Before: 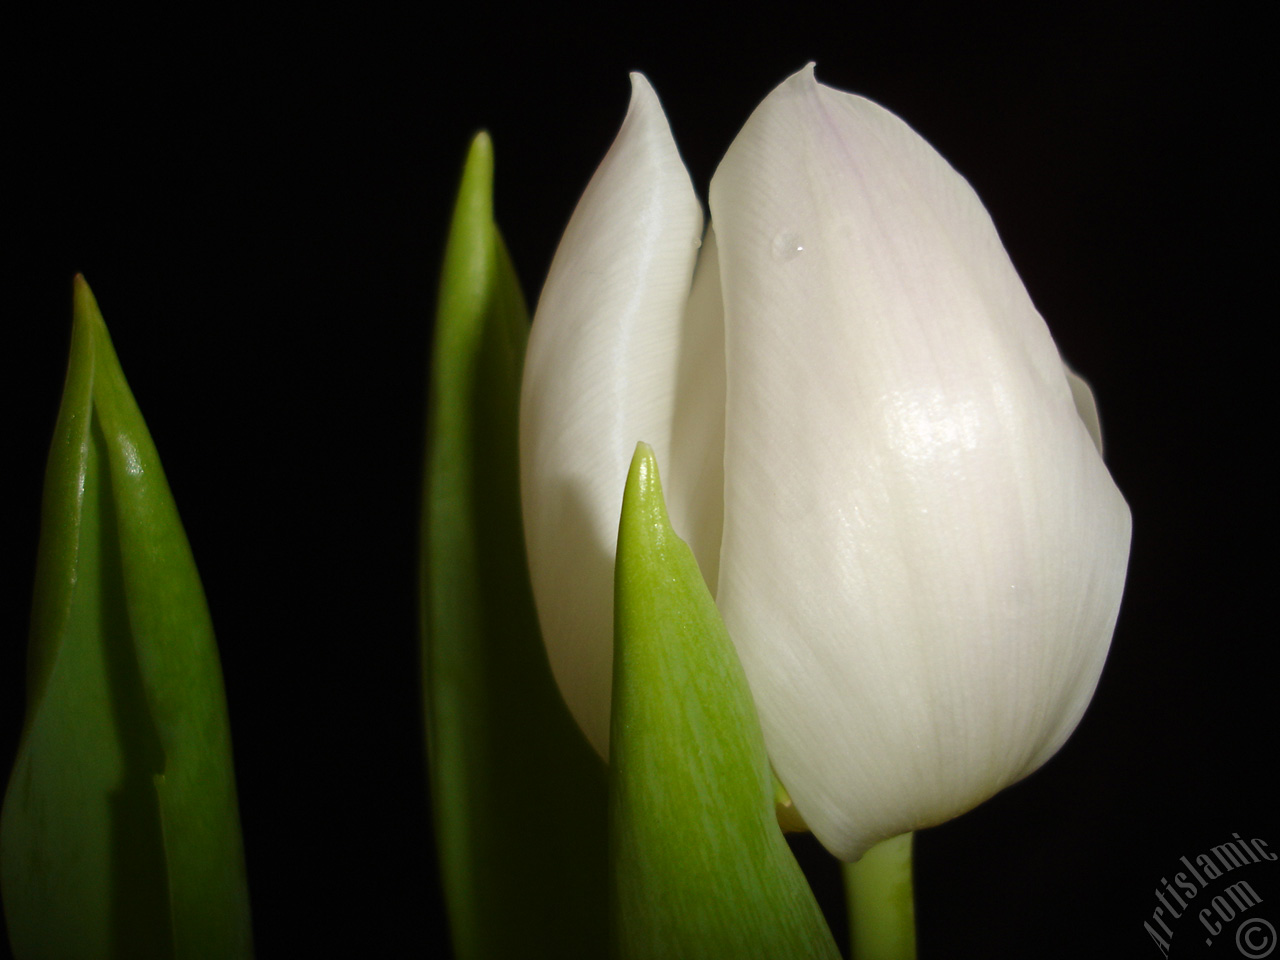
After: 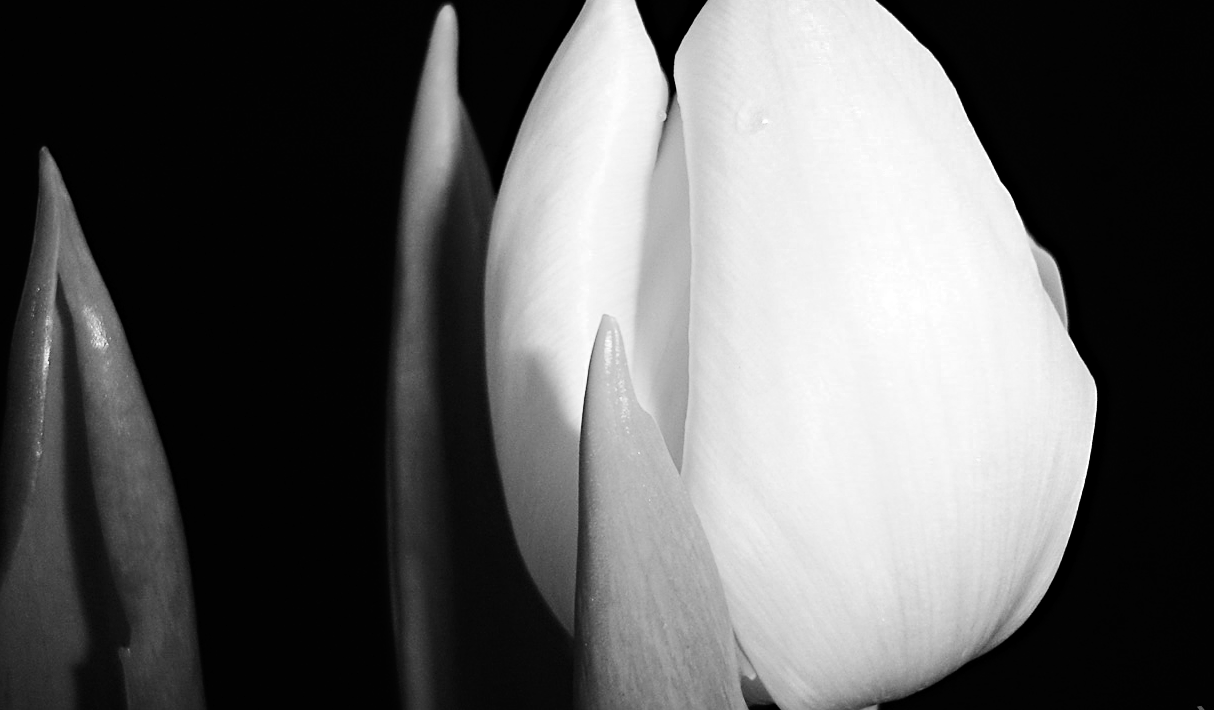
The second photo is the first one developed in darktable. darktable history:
crop and rotate: left 2.765%, top 13.26%, right 2.349%, bottom 12.709%
sharpen: on, module defaults
base curve: curves: ch0 [(0, 0) (0.007, 0.004) (0.027, 0.03) (0.046, 0.07) (0.207, 0.54) (0.442, 0.872) (0.673, 0.972) (1, 1)]
haze removal: strength 0.294, distance 0.256, adaptive false
color zones: curves: ch0 [(0, 0.613) (0.01, 0.613) (0.245, 0.448) (0.498, 0.529) (0.642, 0.665) (0.879, 0.777) (0.99, 0.613)]; ch1 [(0, 0) (0.143, 0) (0.286, 0) (0.429, 0) (0.571, 0) (0.714, 0) (0.857, 0)]
color balance rgb: power › chroma 0.479%, power › hue 214.98°, perceptual saturation grading › global saturation 19.663%
